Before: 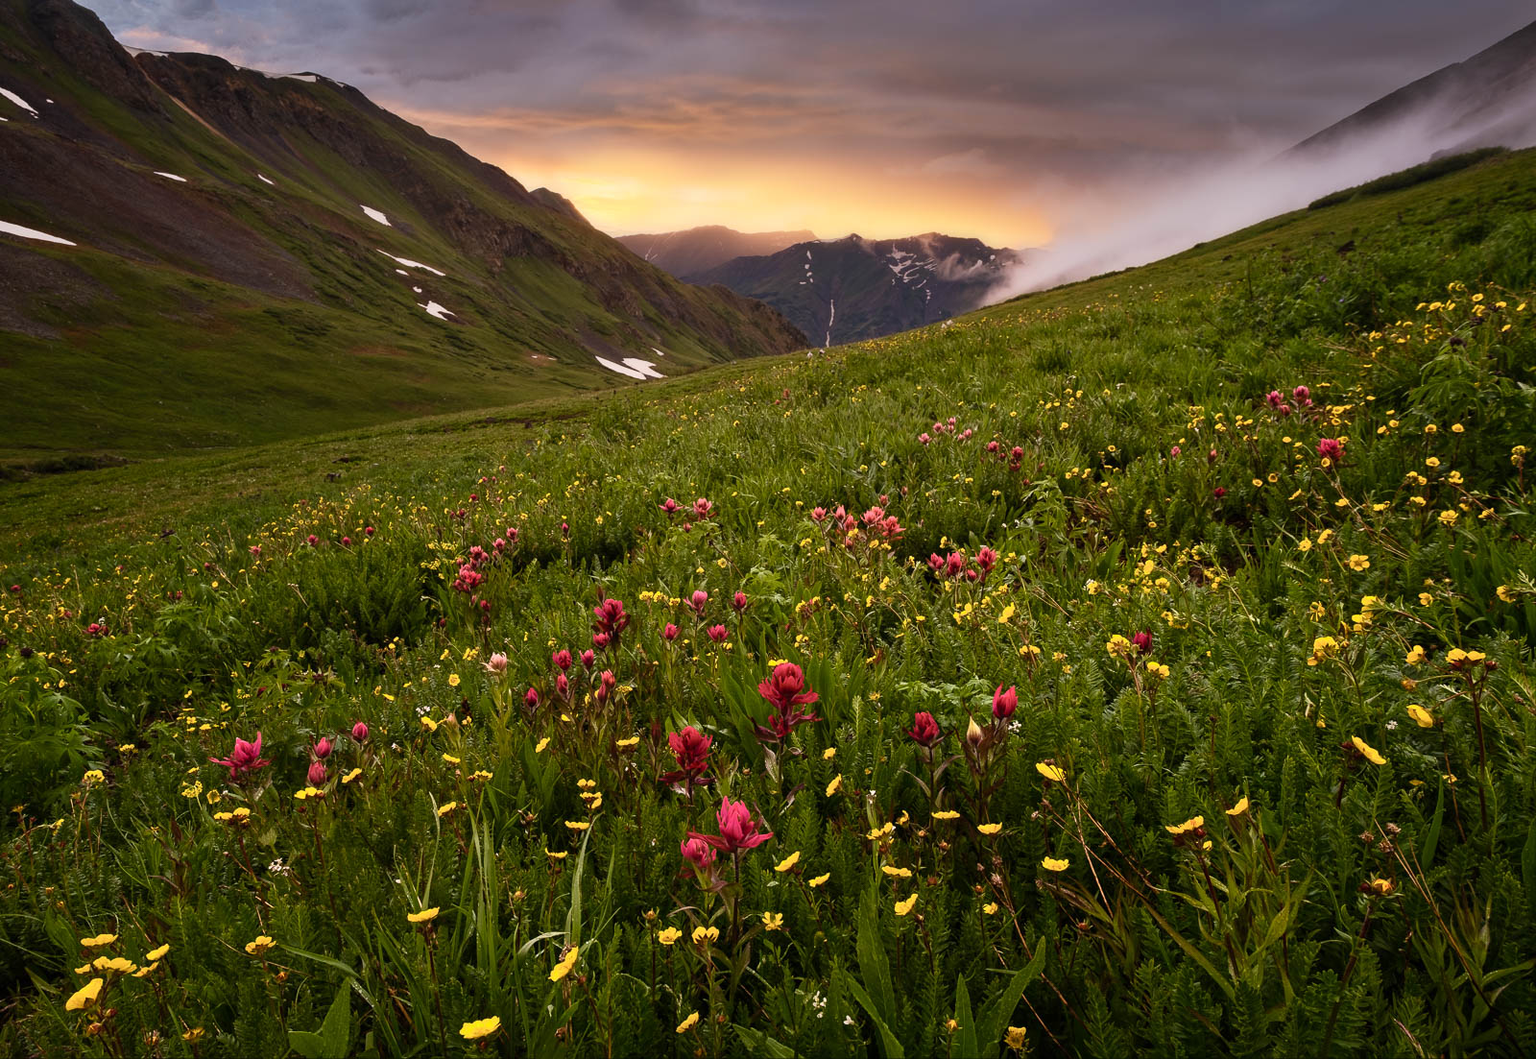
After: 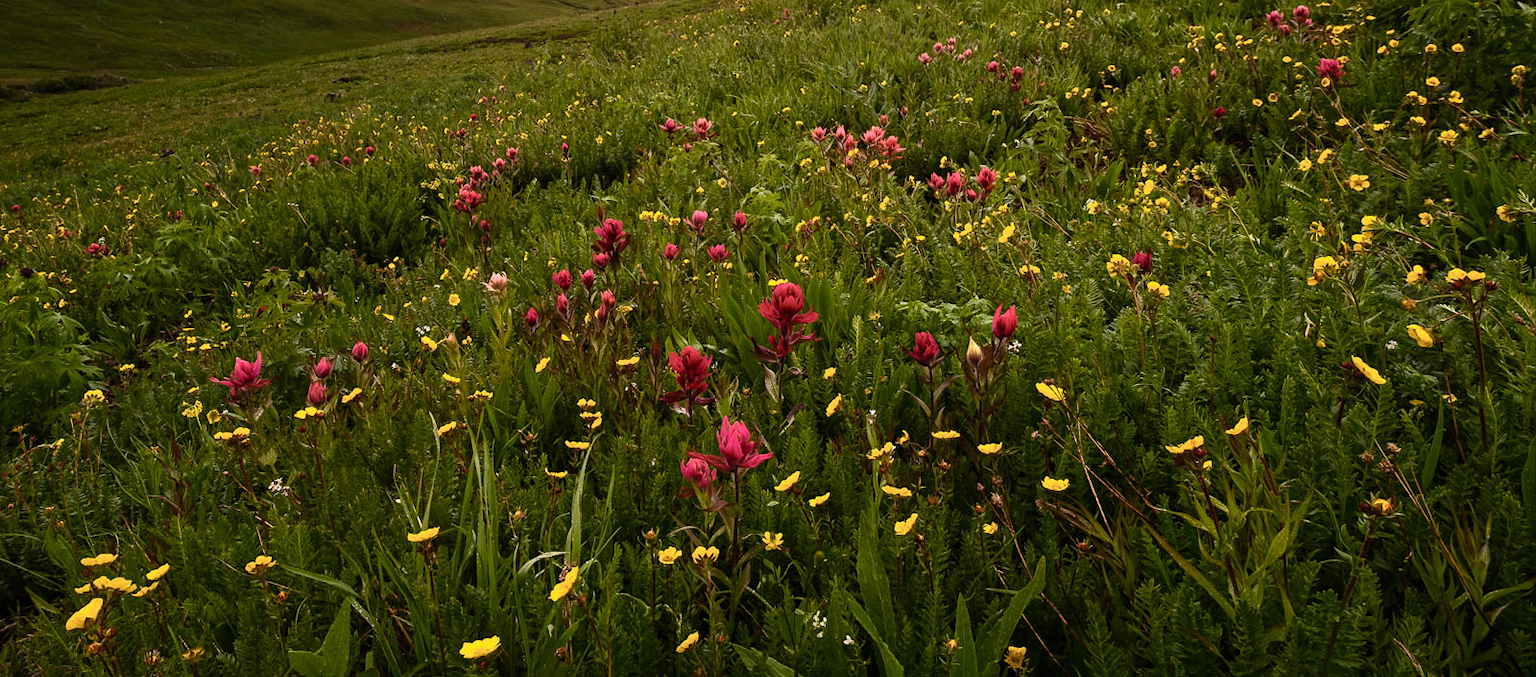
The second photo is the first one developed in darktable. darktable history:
crop and rotate: top 35.907%
